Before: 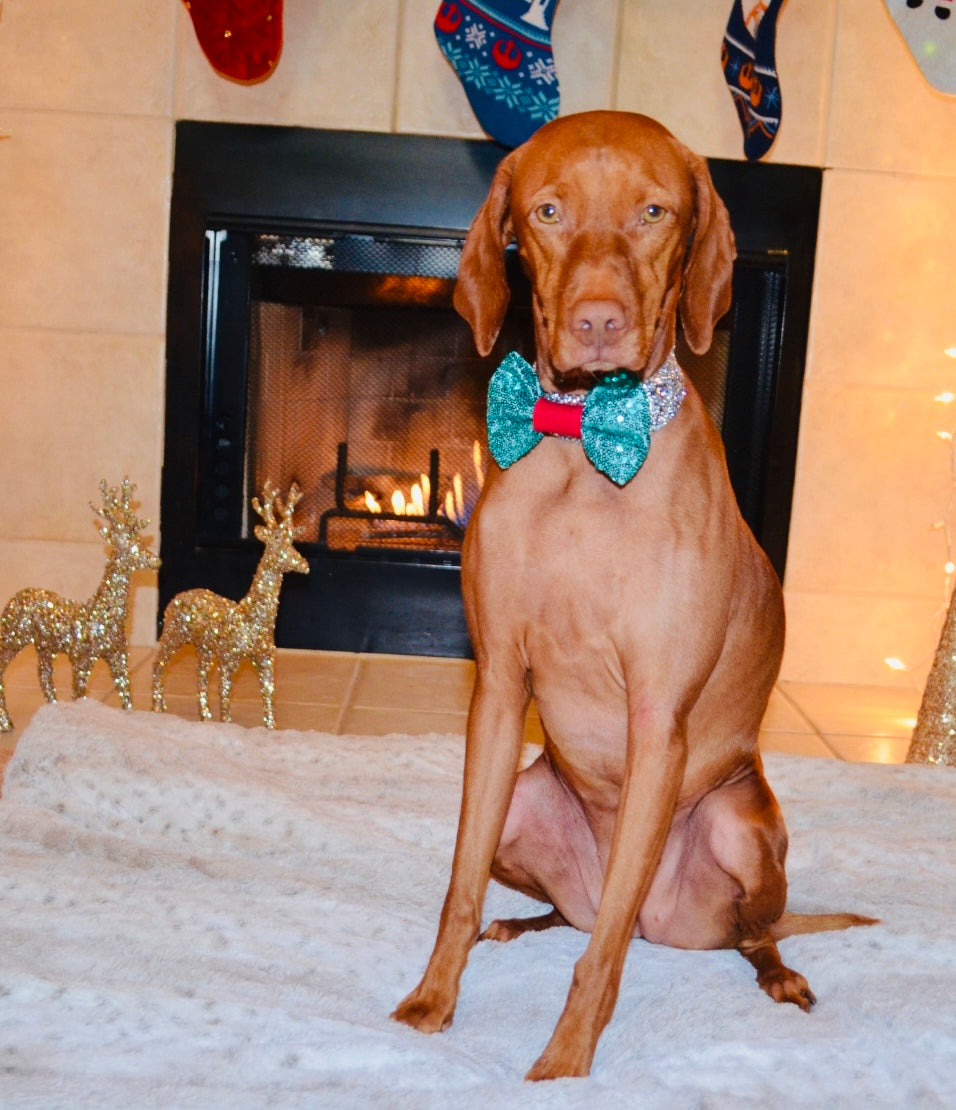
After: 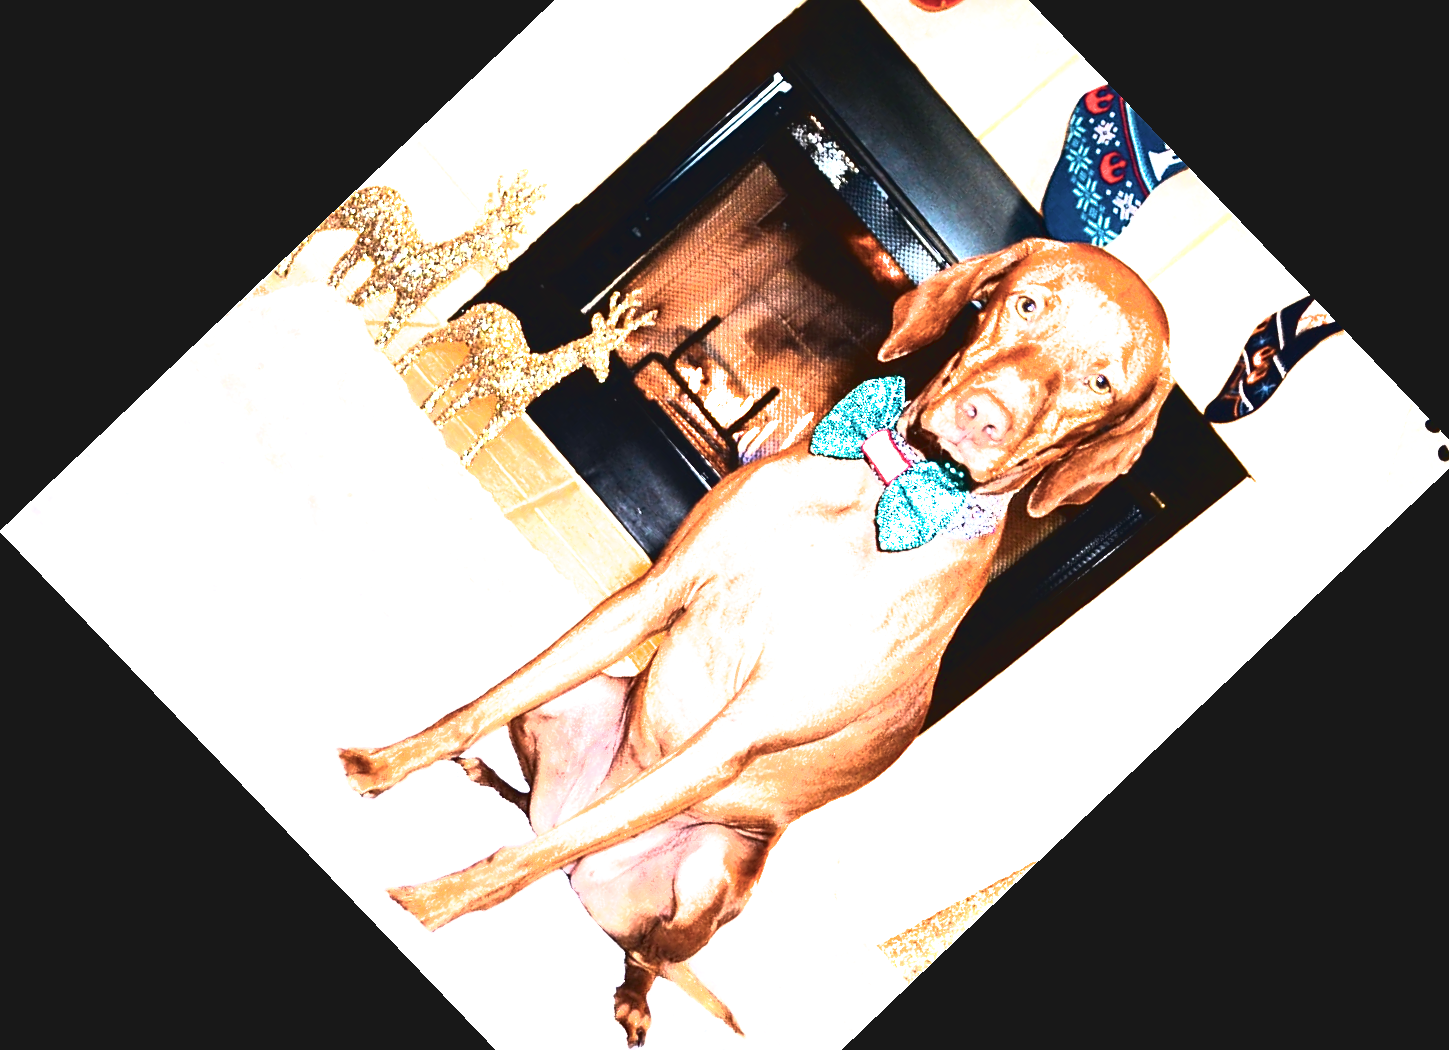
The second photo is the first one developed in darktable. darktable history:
contrast brightness saturation: contrast 0.08, saturation 0.02
exposure: exposure 1.061 EV, compensate highlight preservation false
sharpen: on, module defaults
tone curve: curves: ch0 [(0, 0.081) (0.483, 0.453) (0.881, 0.992)]
crop and rotate: angle -46.26°, top 16.234%, right 0.912%, bottom 11.704%
filmic rgb: black relative exposure -8.2 EV, white relative exposure 2.2 EV, threshold 3 EV, hardness 7.11, latitude 85.74%, contrast 1.696, highlights saturation mix -4%, shadows ↔ highlights balance -2.69%, color science v5 (2021), contrast in shadows safe, contrast in highlights safe, enable highlight reconstruction true
